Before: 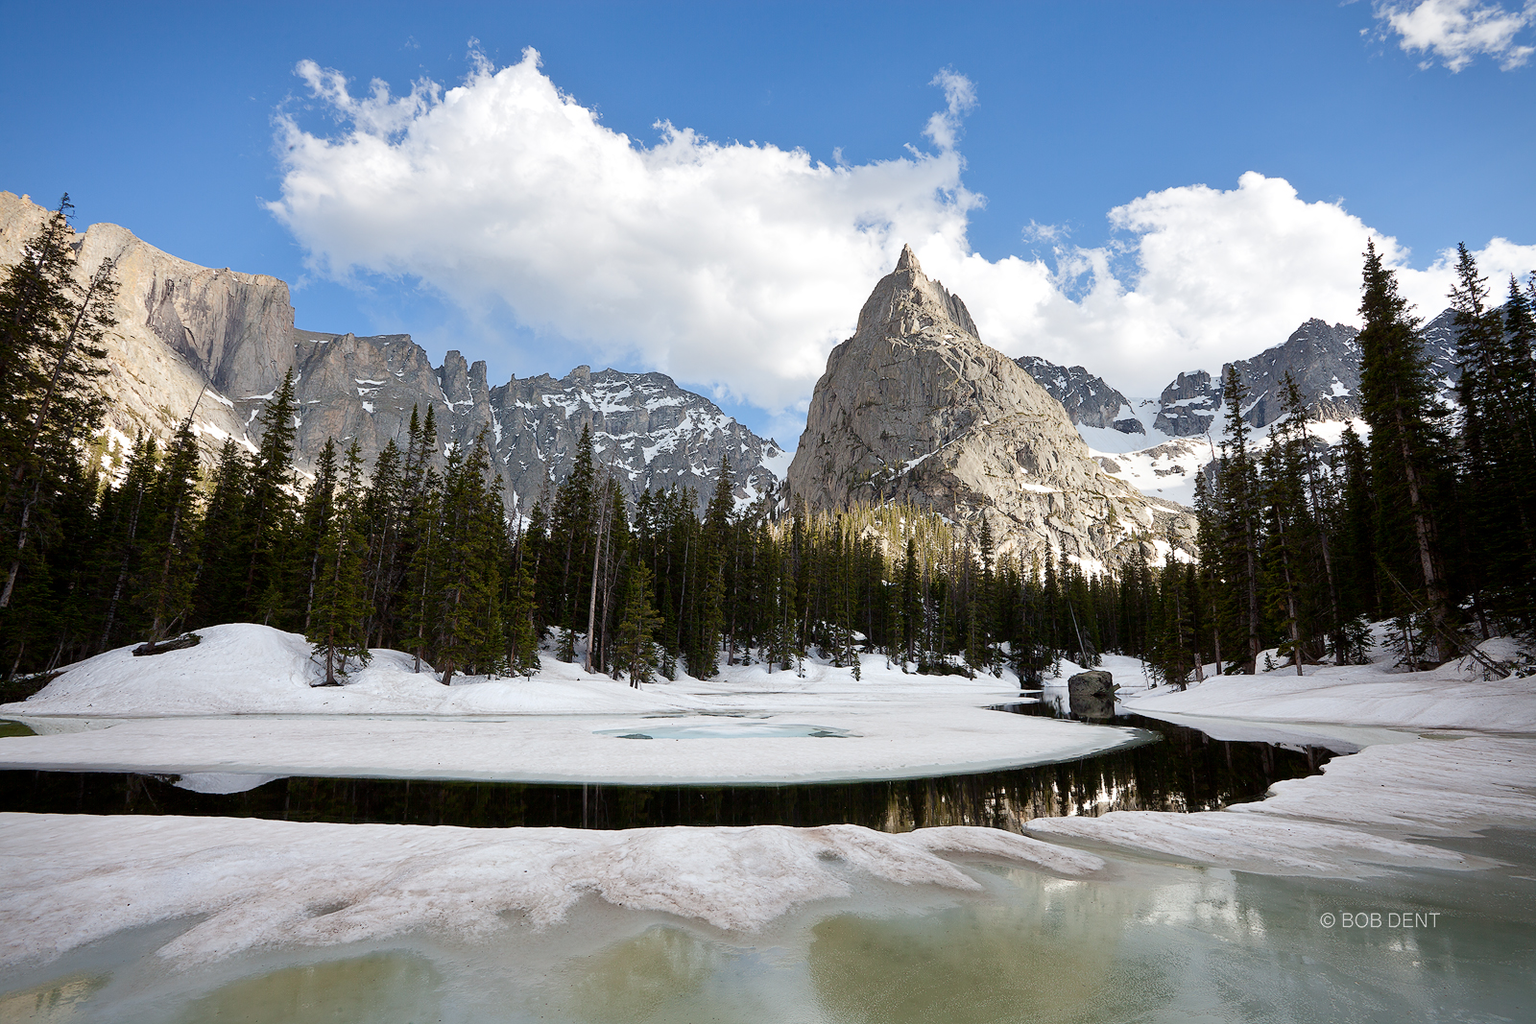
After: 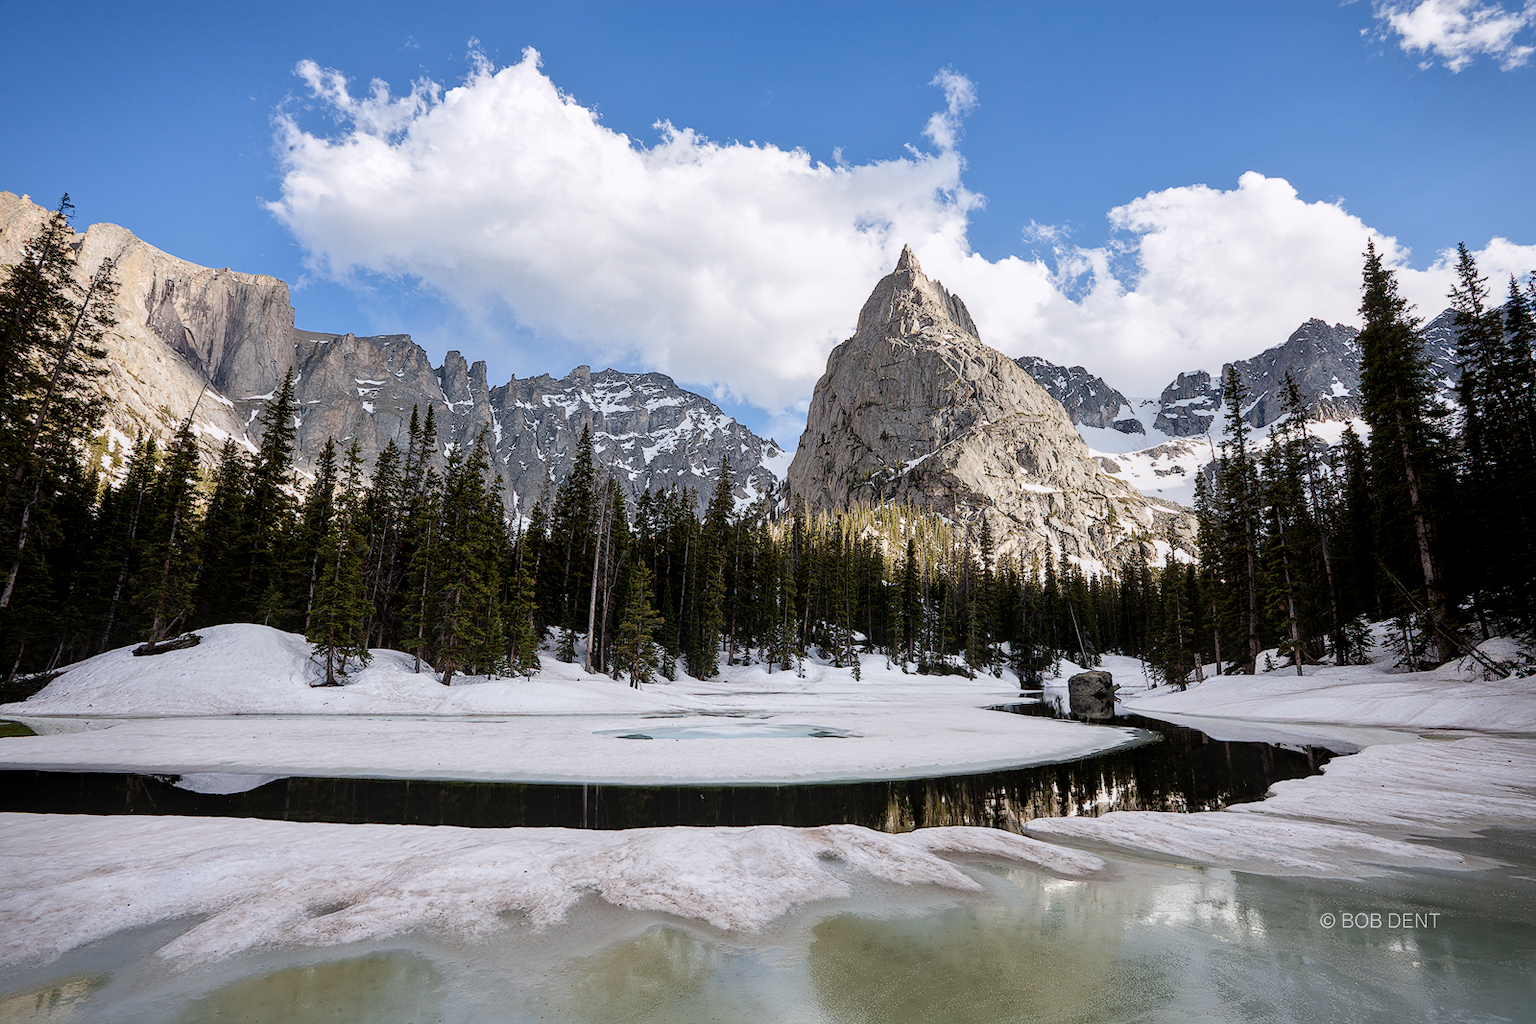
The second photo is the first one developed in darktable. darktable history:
local contrast: detail 130%
filmic rgb: black relative exposure -9.5 EV, white relative exposure 3.02 EV, hardness 6.12
white balance: red 1.009, blue 1.027
